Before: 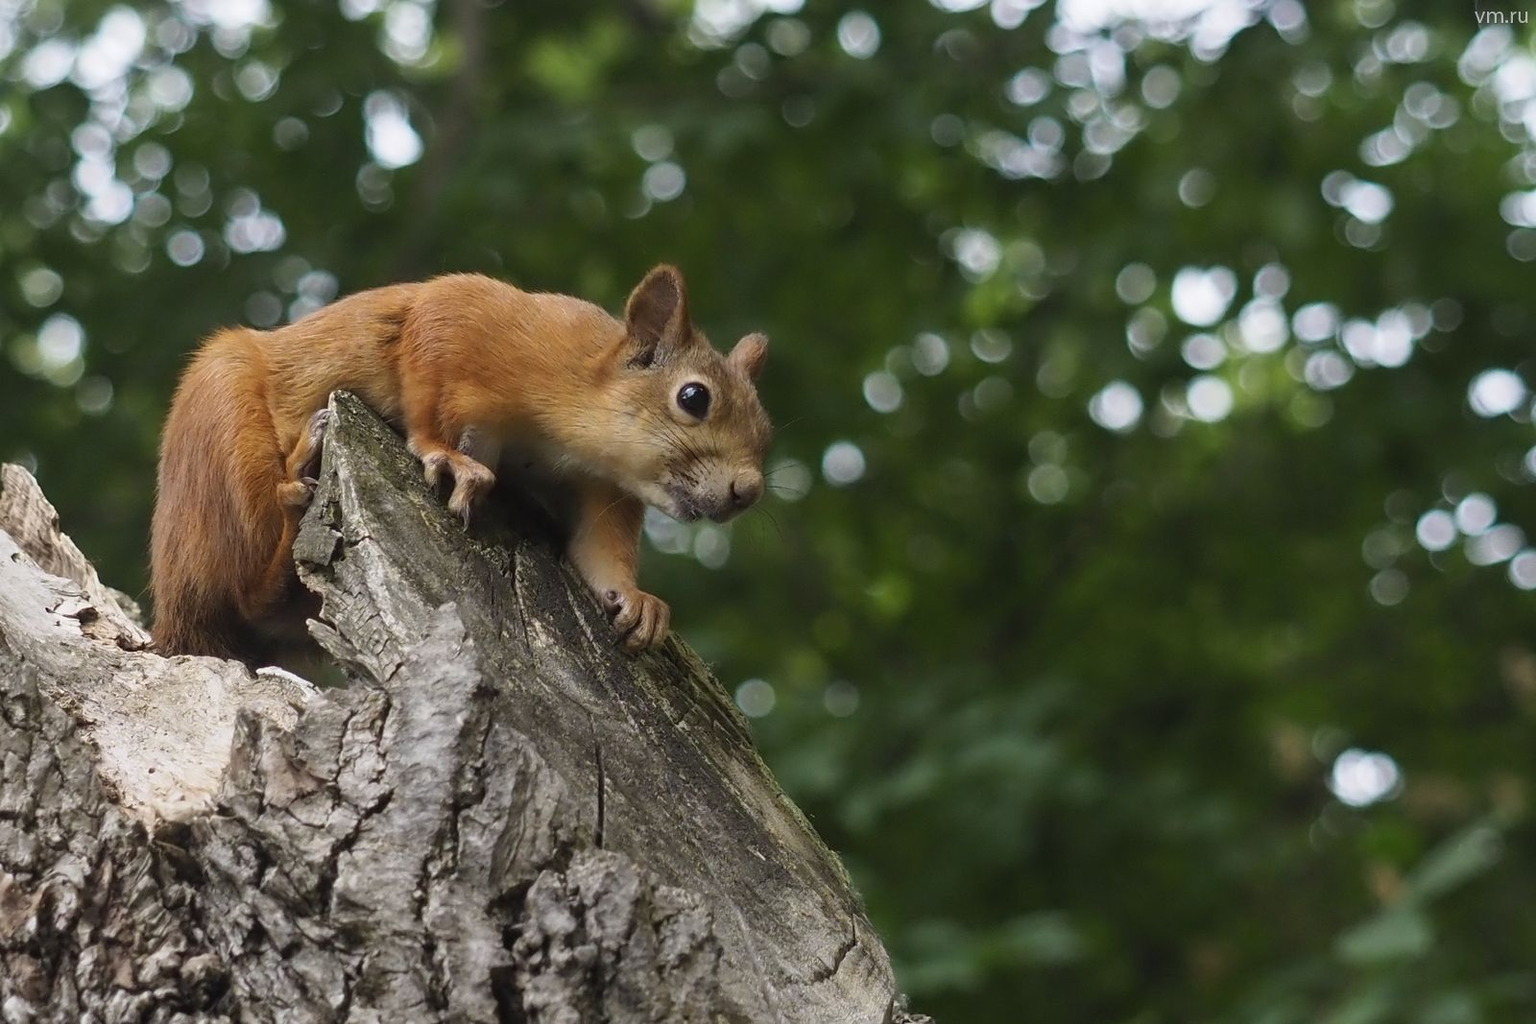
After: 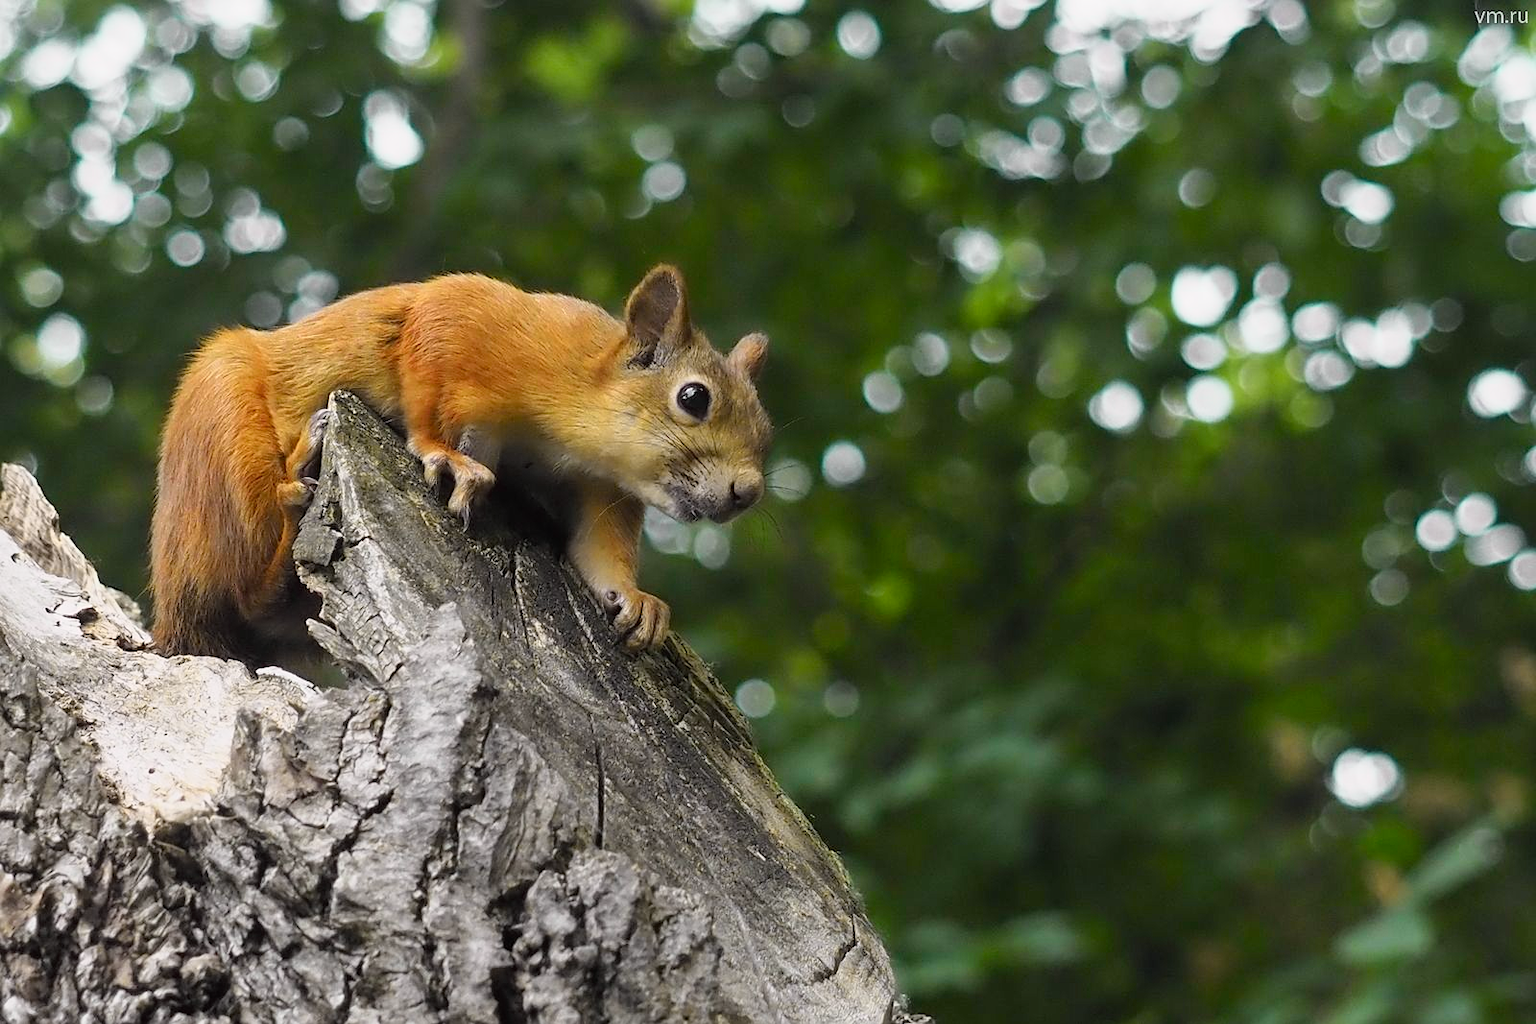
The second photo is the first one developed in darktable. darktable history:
sharpen: radius 1.268, amount 0.308, threshold 0.08
tone curve: curves: ch0 [(0, 0) (0.062, 0.037) (0.142, 0.138) (0.359, 0.419) (0.469, 0.544) (0.634, 0.722) (0.839, 0.909) (0.998, 0.978)]; ch1 [(0, 0) (0.437, 0.408) (0.472, 0.47) (0.502, 0.503) (0.527, 0.523) (0.559, 0.573) (0.608, 0.665) (0.669, 0.748) (0.859, 0.899) (1, 1)]; ch2 [(0, 0) (0.33, 0.301) (0.421, 0.443) (0.473, 0.498) (0.502, 0.5) (0.535, 0.531) (0.575, 0.603) (0.608, 0.667) (1, 1)], color space Lab, independent channels, preserve colors none
